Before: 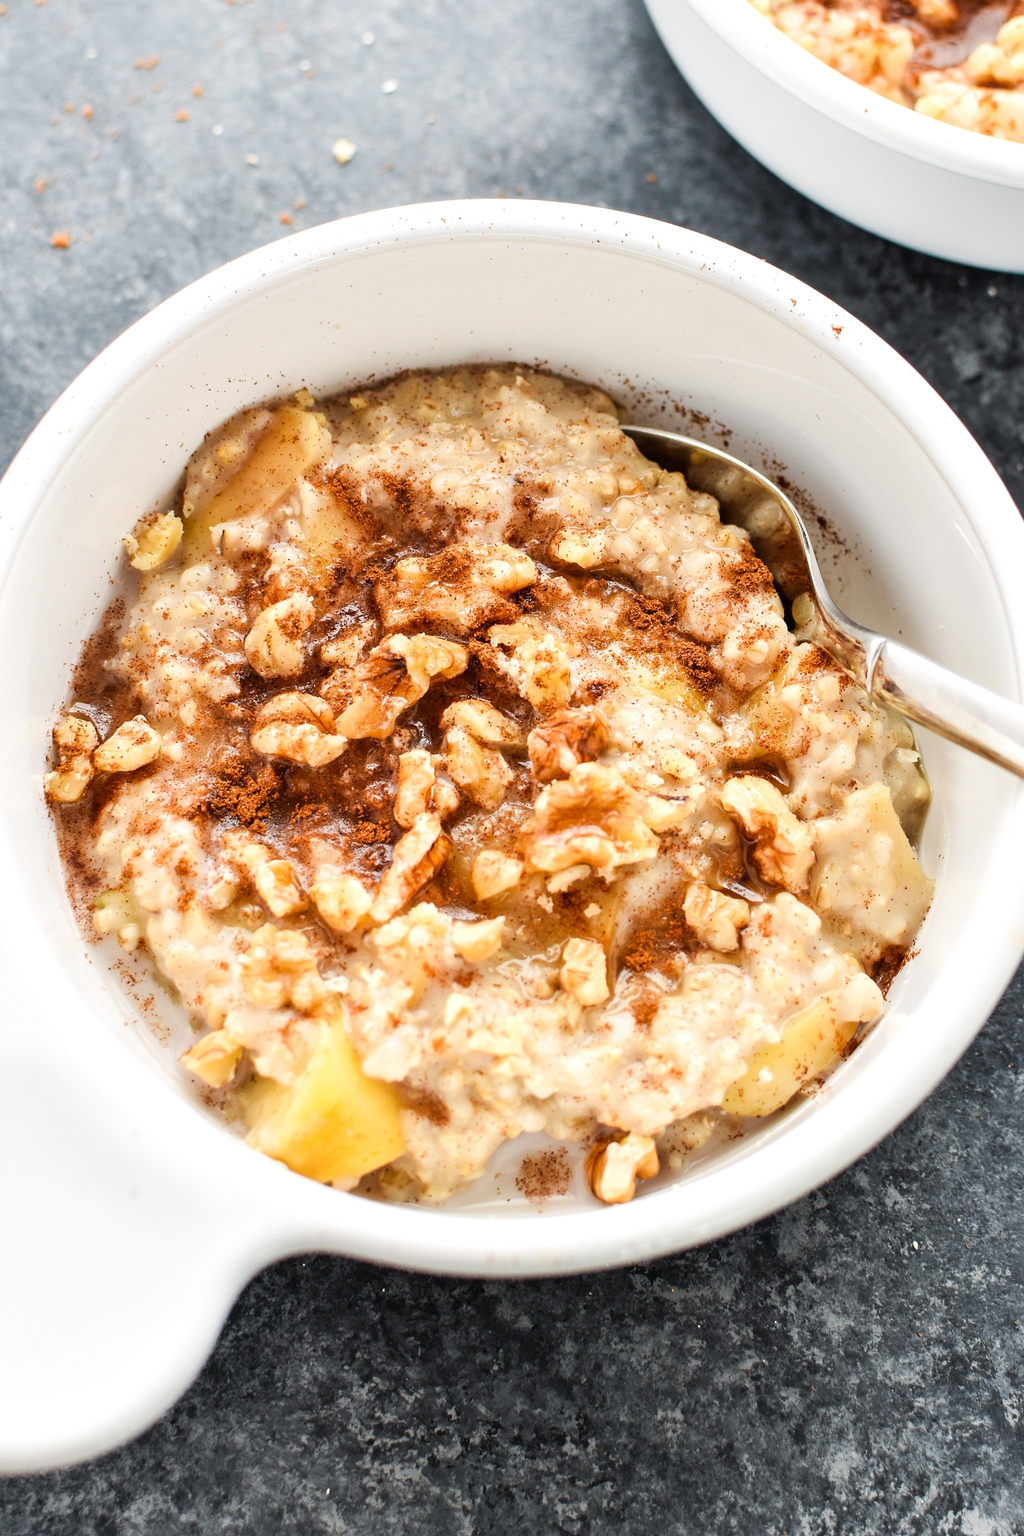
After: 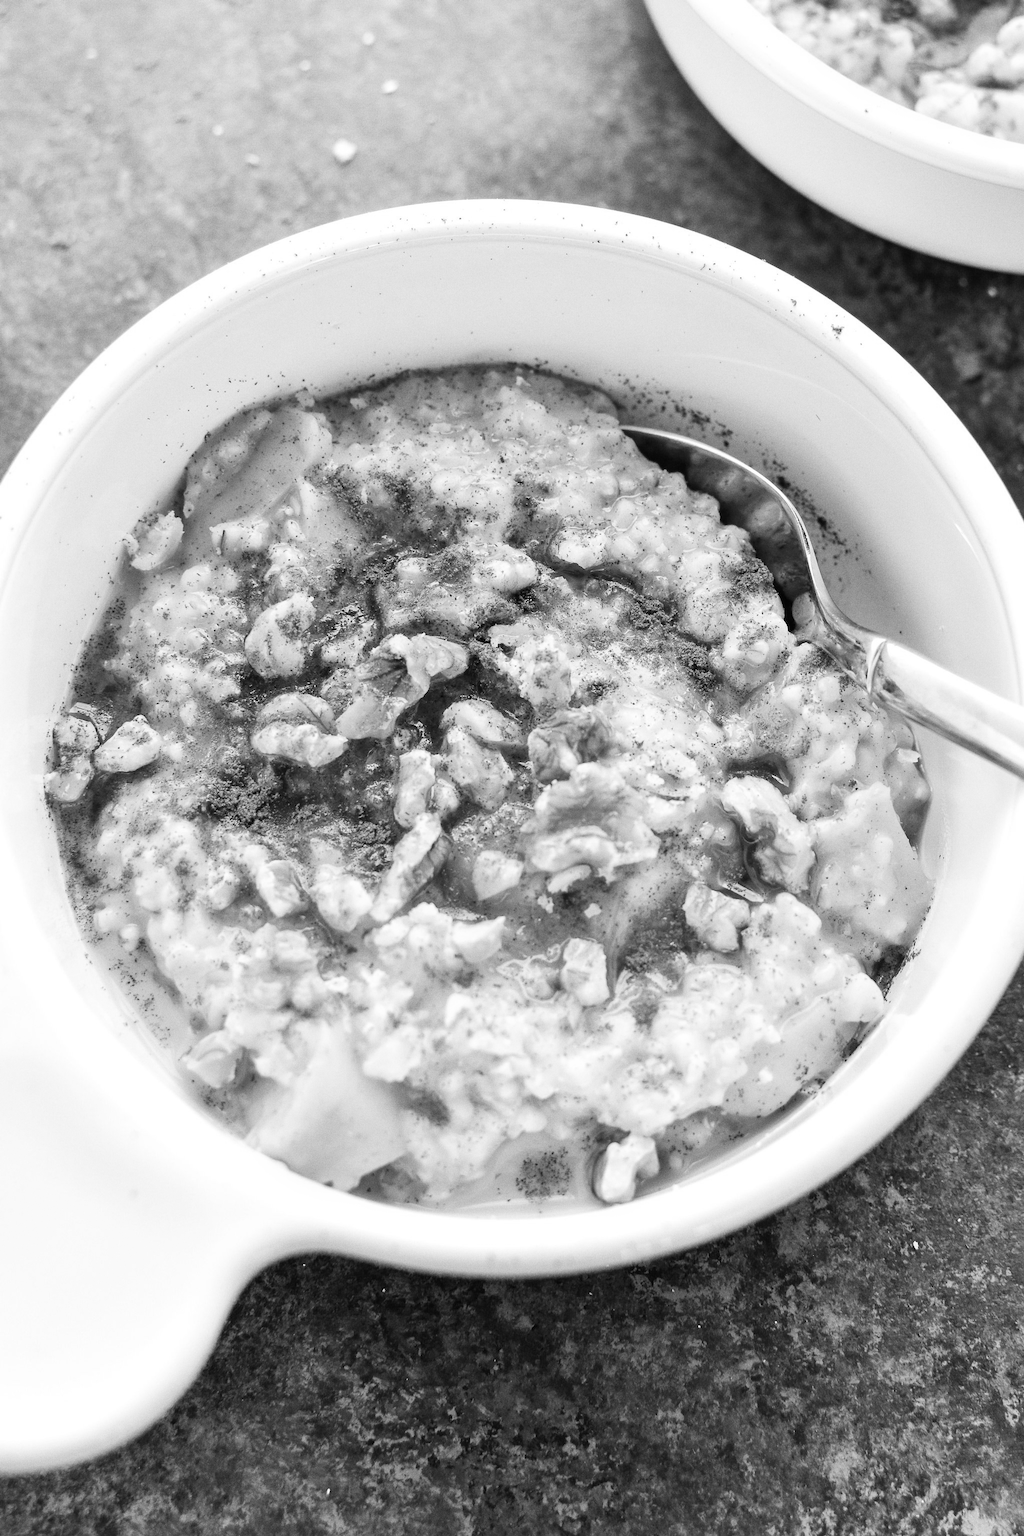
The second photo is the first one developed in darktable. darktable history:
grain: coarseness 0.47 ISO
monochrome: on, module defaults
